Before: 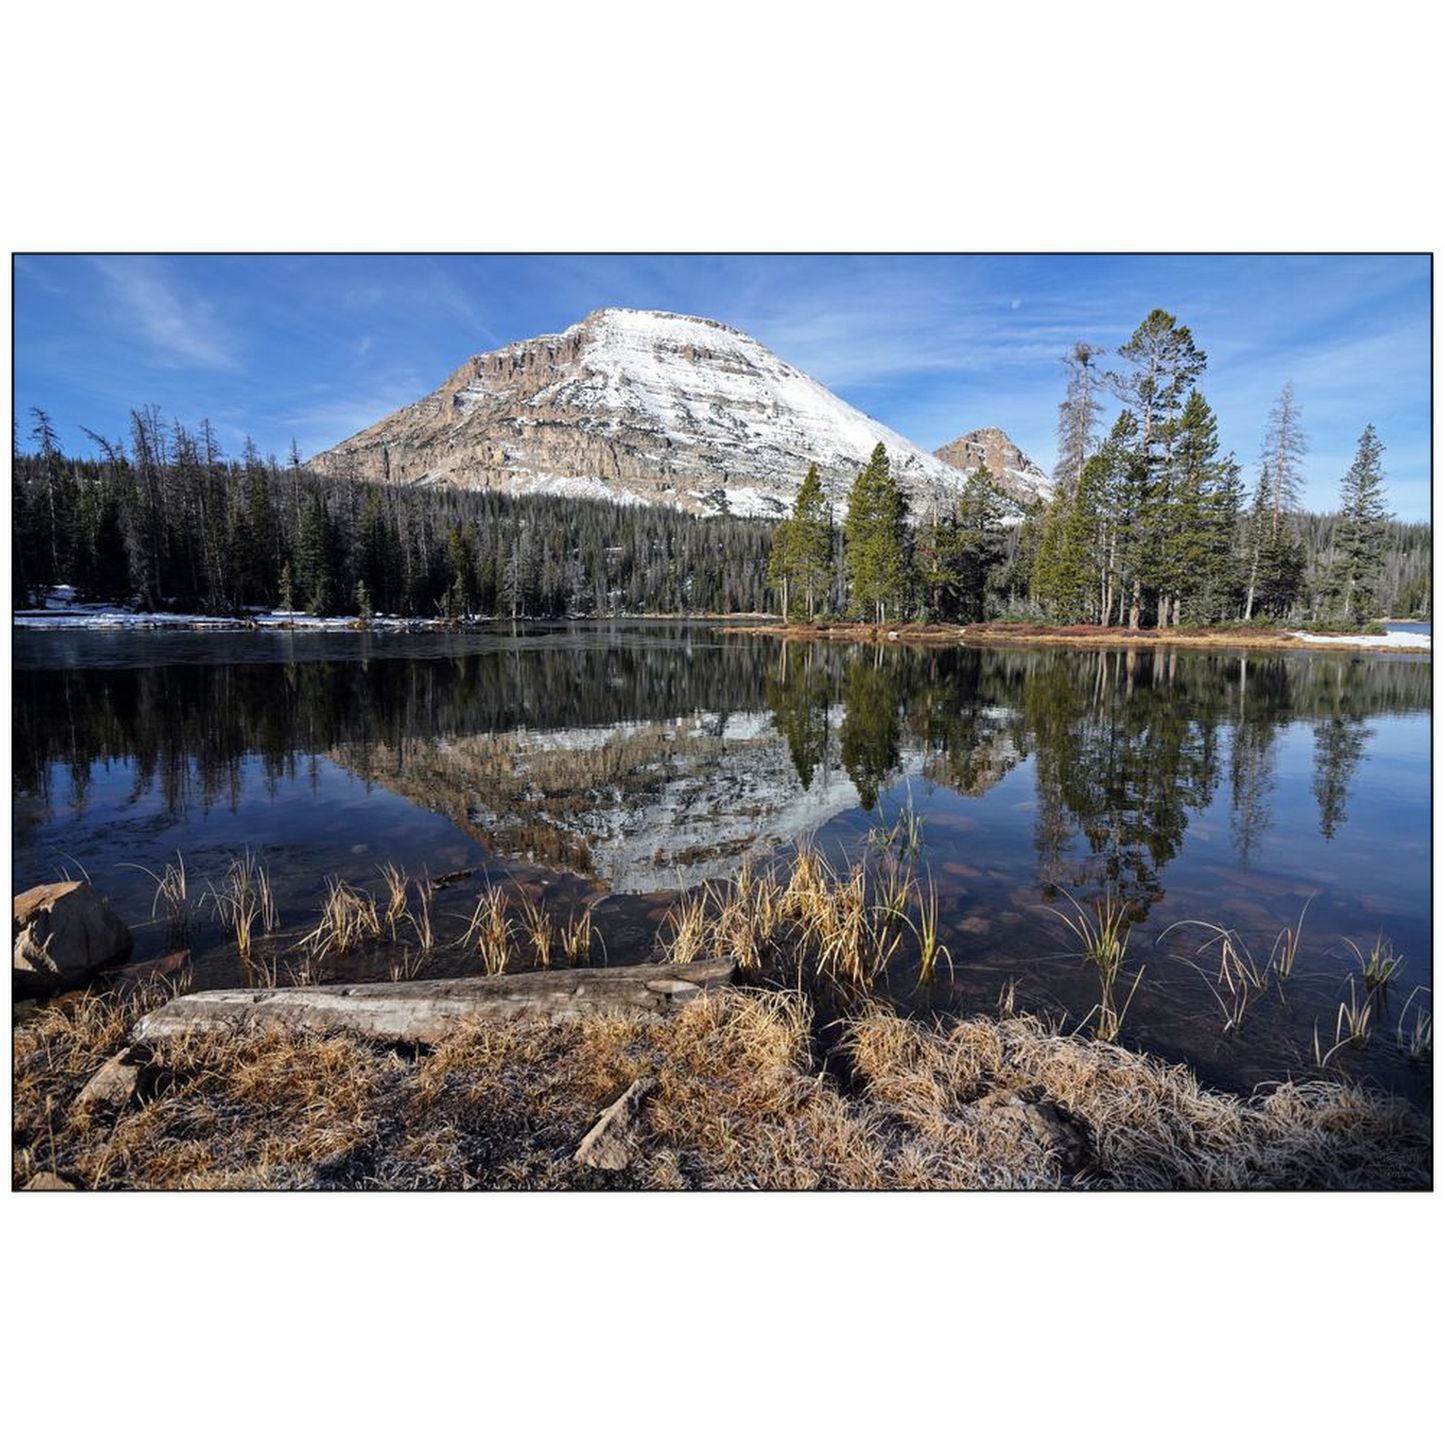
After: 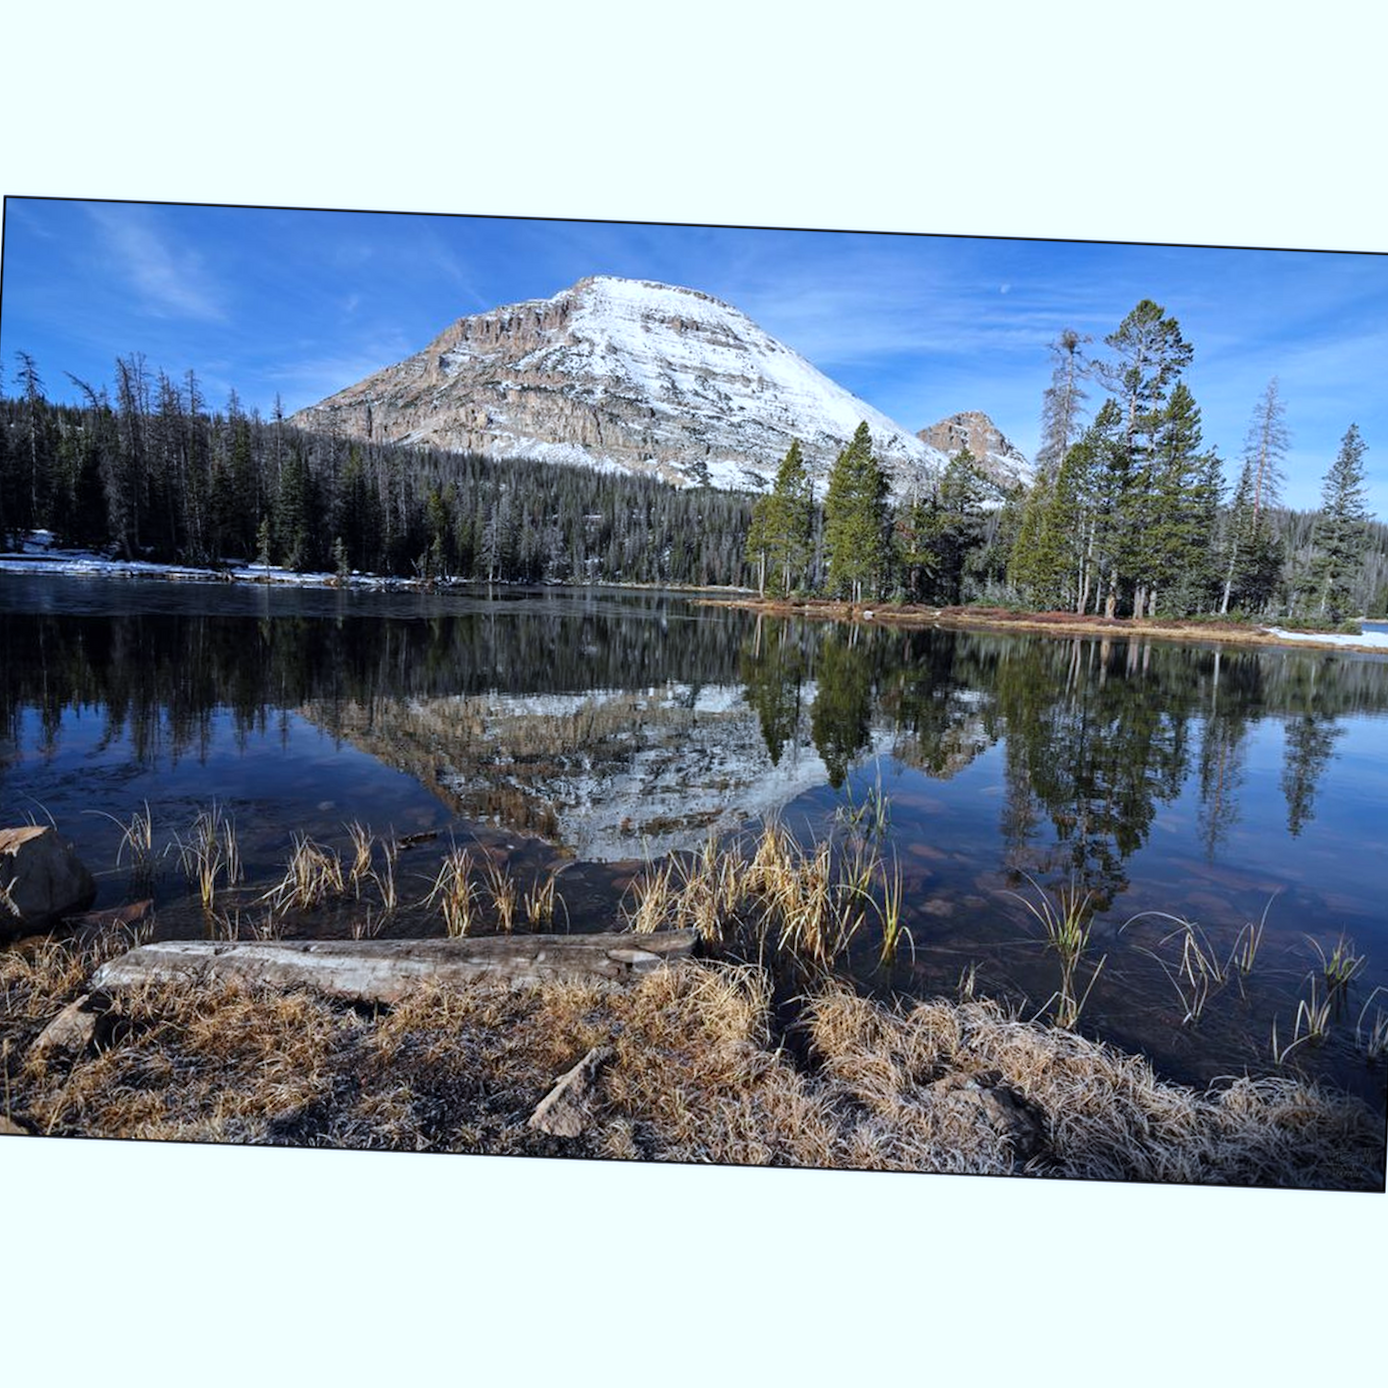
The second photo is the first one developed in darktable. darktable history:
color calibration: x 0.37, y 0.382, temperature 4313.32 K
crop and rotate: angle -2.38°
exposure: black level correction 0, compensate exposure bias true, compensate highlight preservation false
